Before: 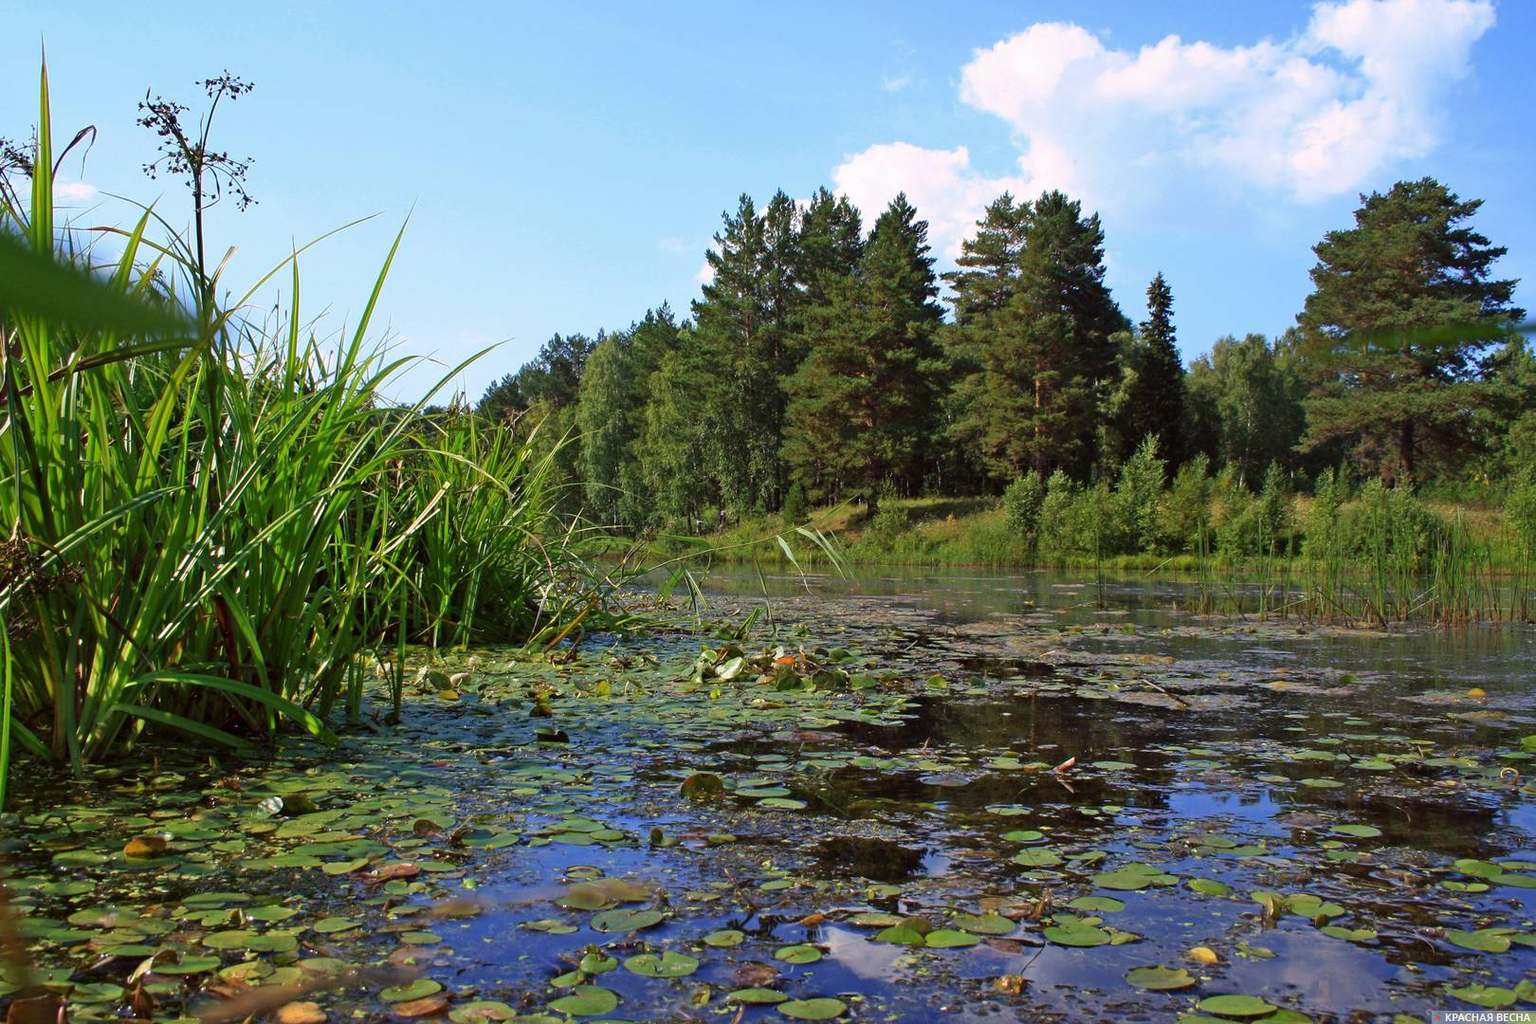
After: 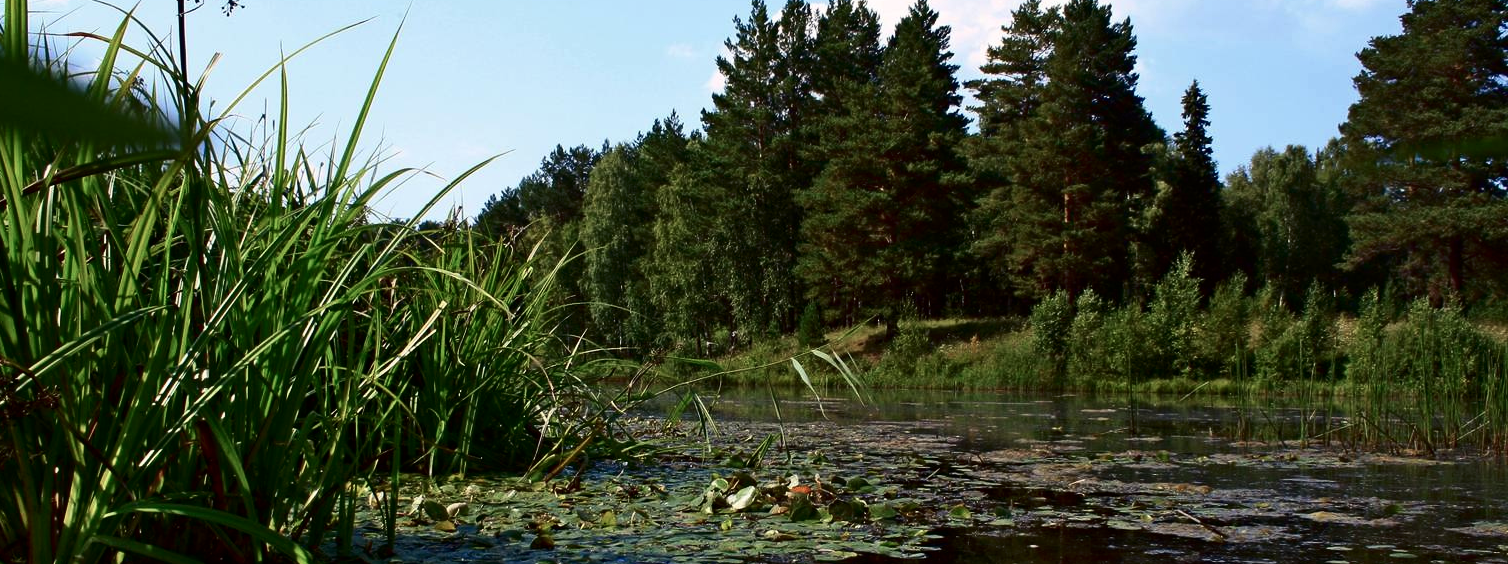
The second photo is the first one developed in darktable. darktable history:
crop: left 1.744%, top 19.225%, right 5.069%, bottom 28.357%
color balance: input saturation 100.43%, contrast fulcrum 14.22%, output saturation 70.41%
white balance: red 1.009, blue 0.985
contrast brightness saturation: contrast 0.22, brightness -0.19, saturation 0.24
